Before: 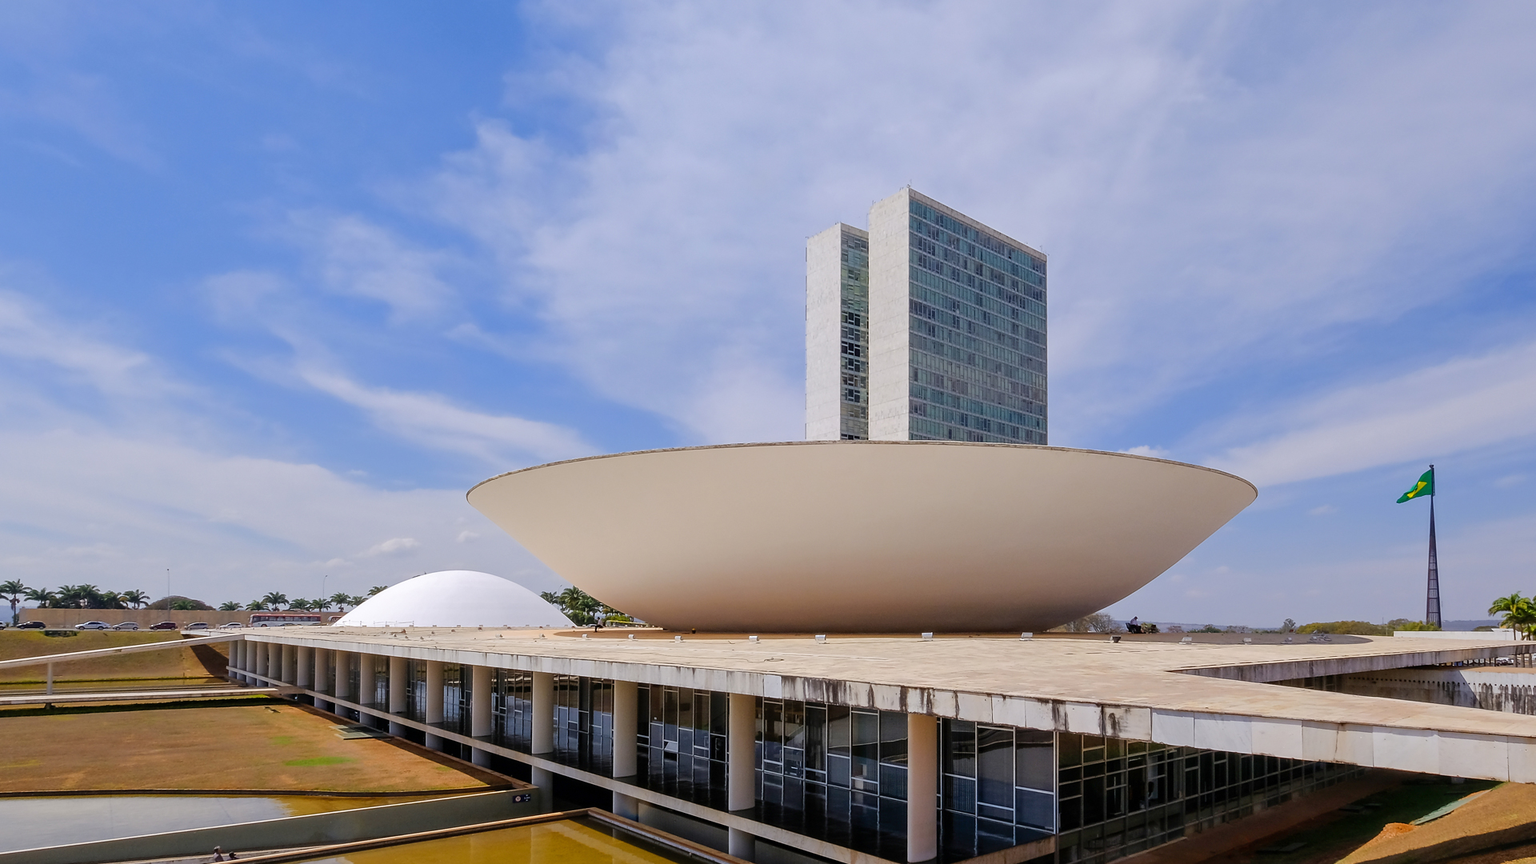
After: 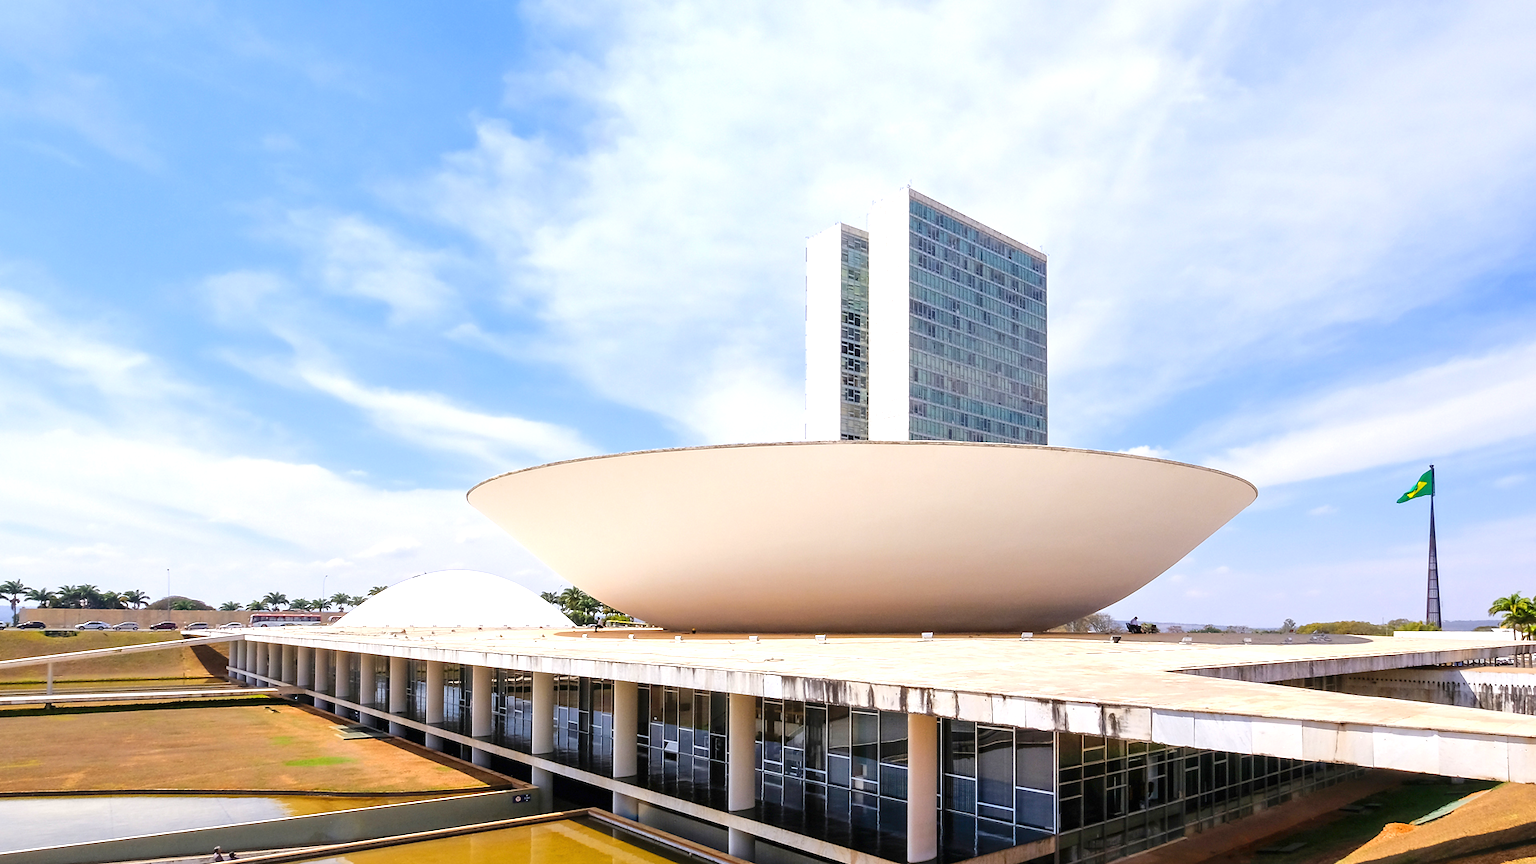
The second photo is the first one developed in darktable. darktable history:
exposure: black level correction 0, exposure 1.001 EV, compensate highlight preservation false
tone equalizer: edges refinement/feathering 500, mask exposure compensation -1.57 EV, preserve details no
